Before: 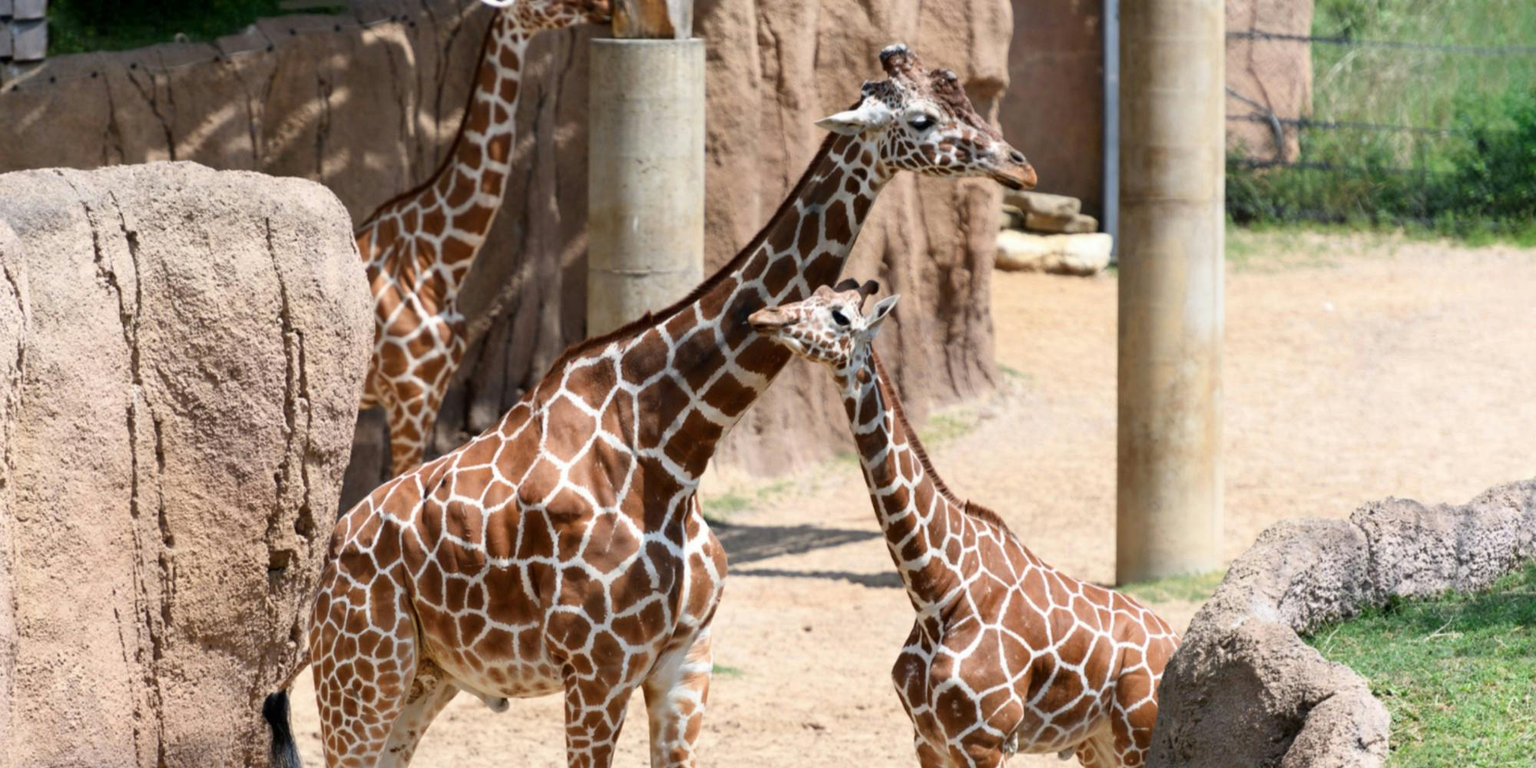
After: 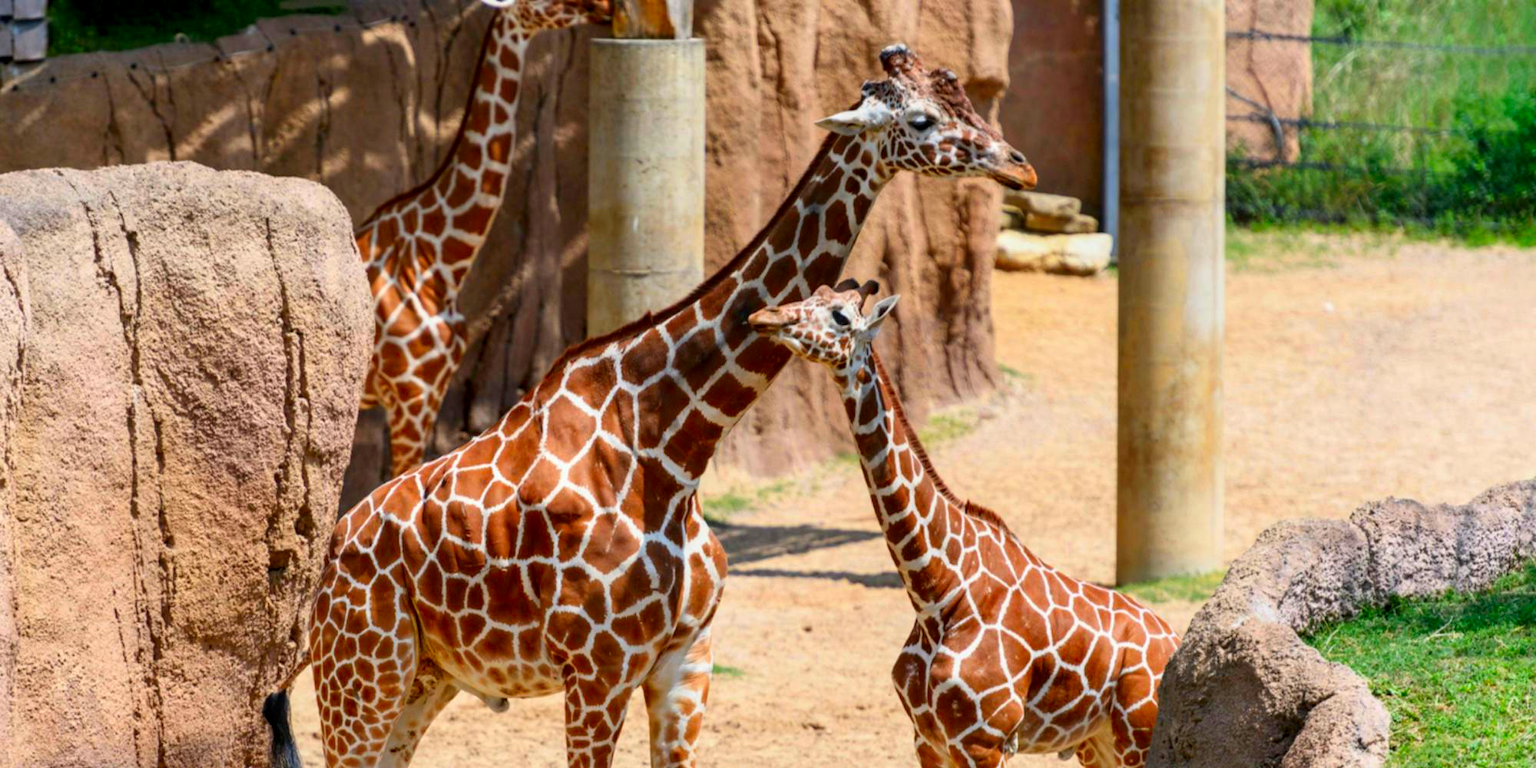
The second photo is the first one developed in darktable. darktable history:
exposure: exposure -0.172 EV, compensate highlight preservation false
local contrast: on, module defaults
color correction: highlights b* -0.03, saturation 1.82
